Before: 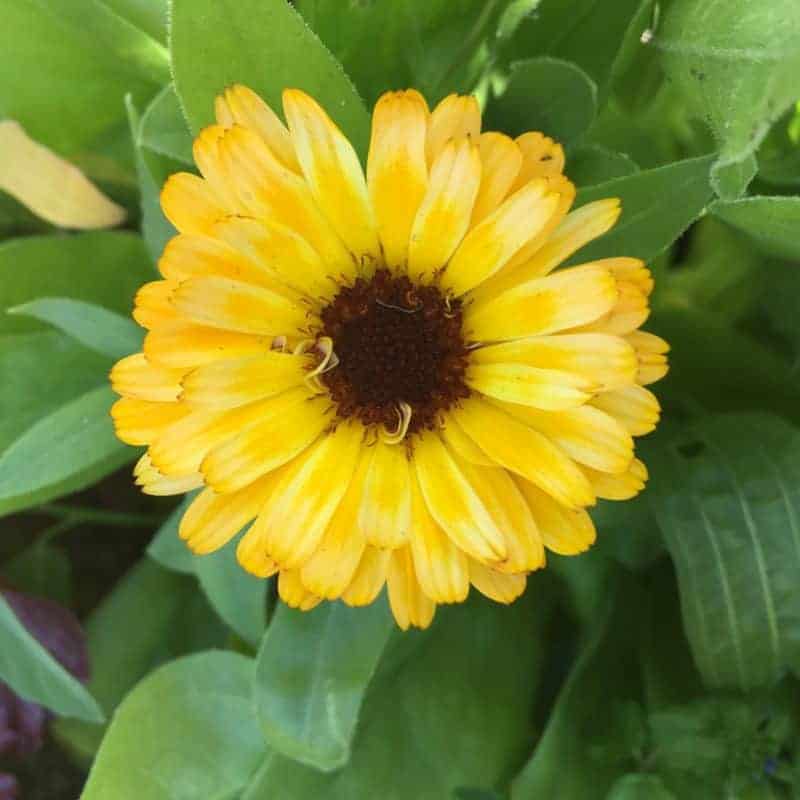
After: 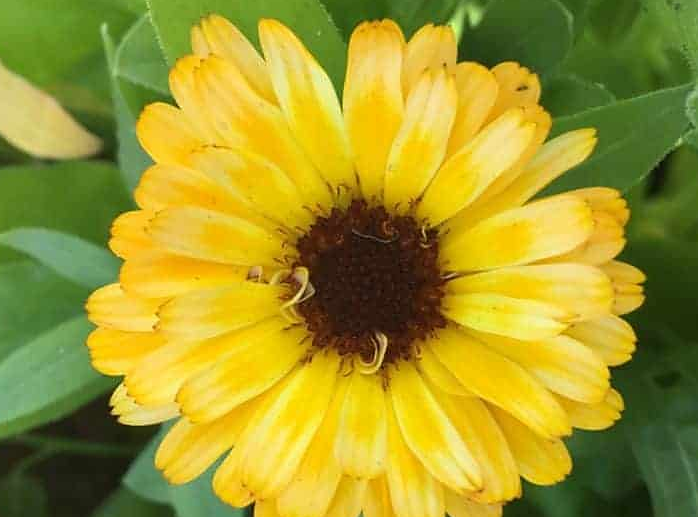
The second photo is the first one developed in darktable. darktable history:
crop: left 3.015%, top 8.857%, right 9.613%, bottom 26.512%
sharpen: radius 1.592, amount 0.364, threshold 1.69
